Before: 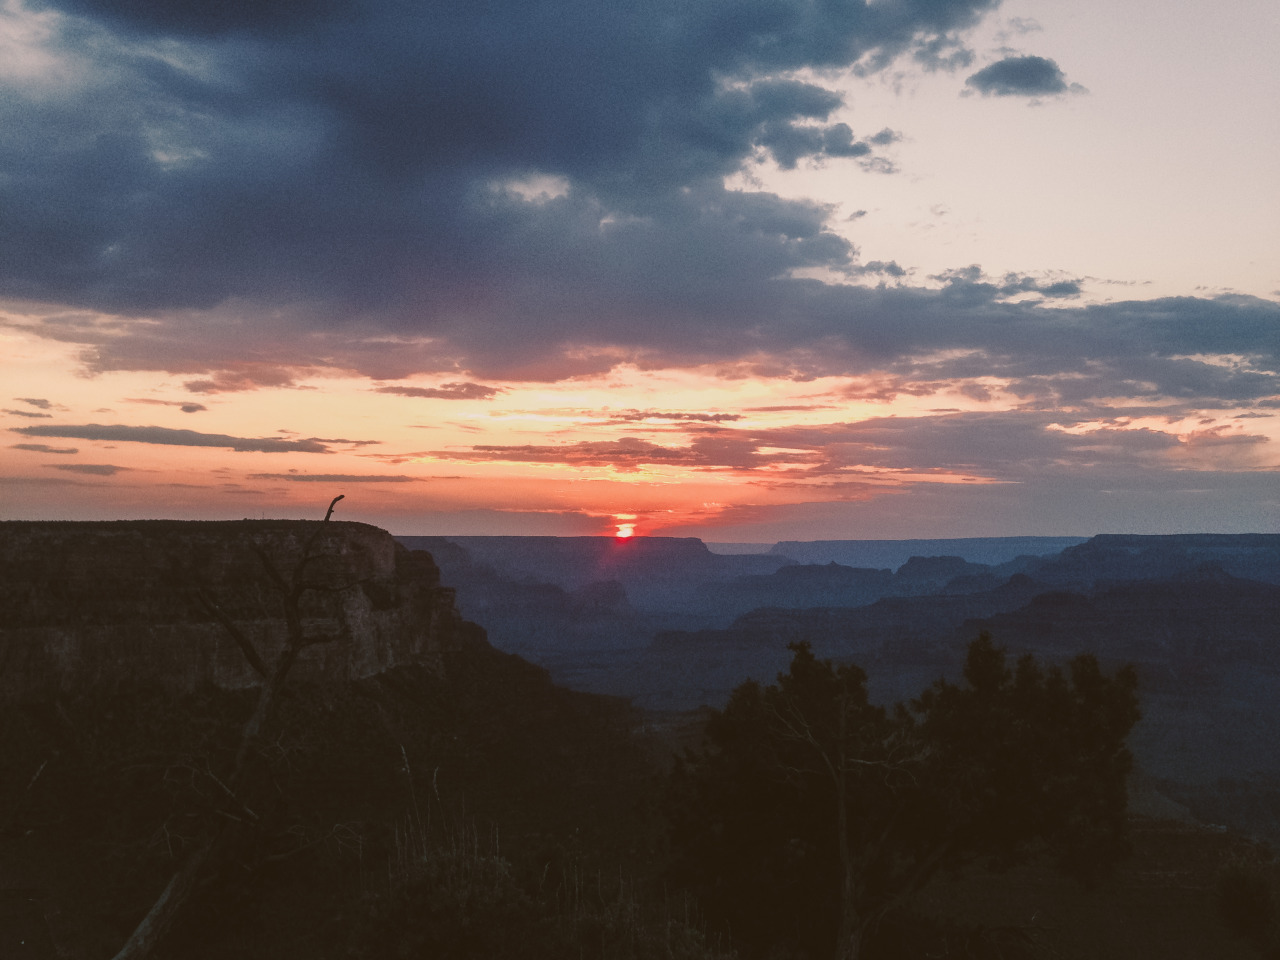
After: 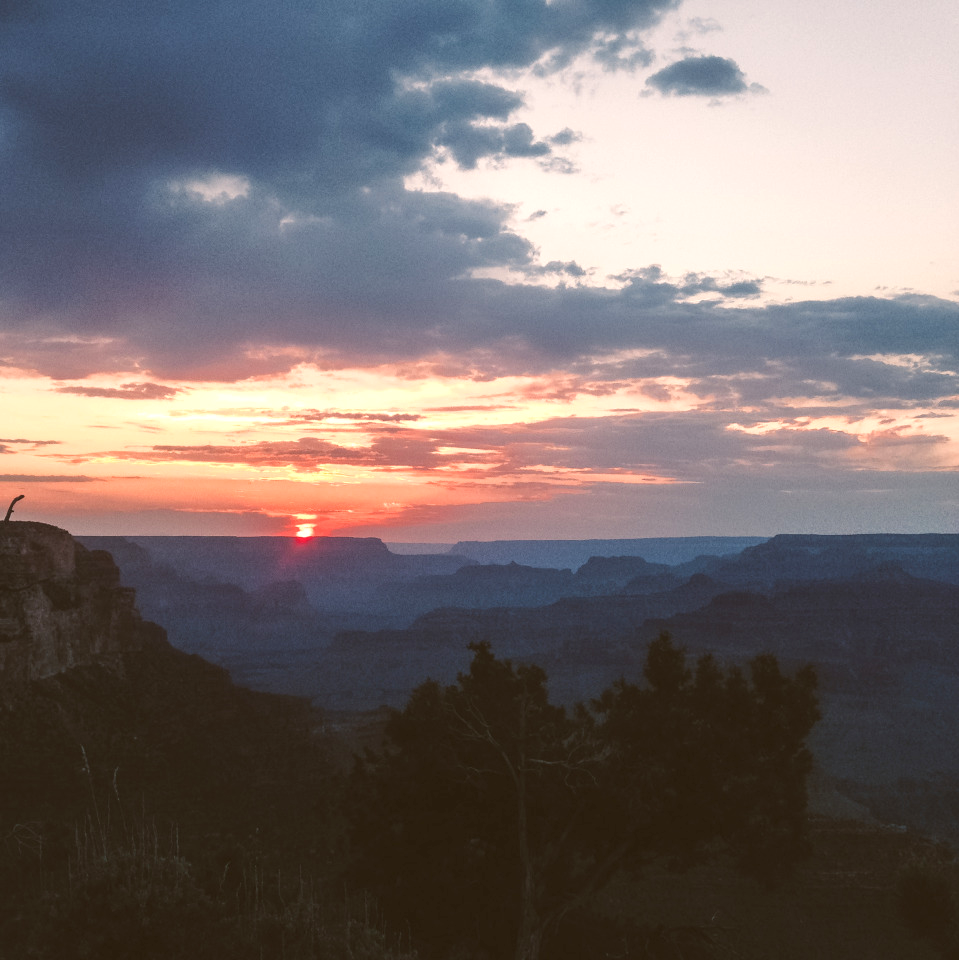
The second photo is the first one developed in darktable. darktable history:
crop and rotate: left 25.057%
exposure: black level correction 0.001, exposure 0.5 EV, compensate highlight preservation false
